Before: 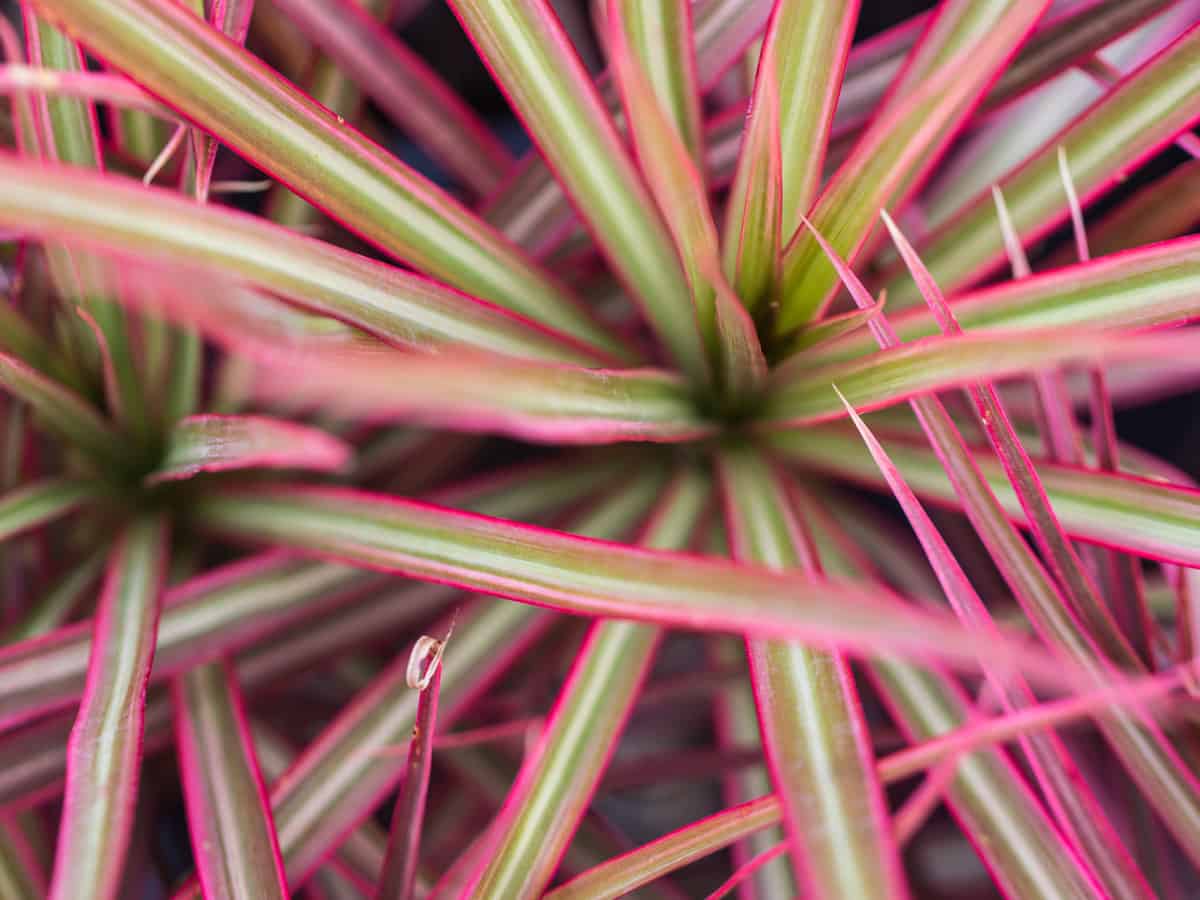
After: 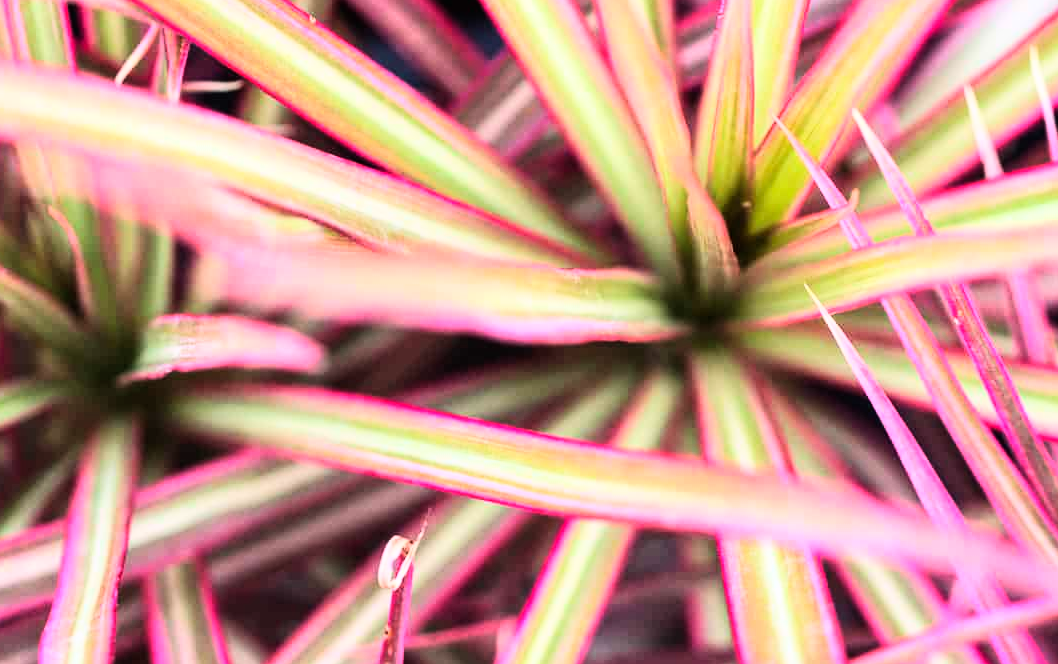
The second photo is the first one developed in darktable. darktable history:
base curve: curves: ch0 [(0, 0) (0.007, 0.004) (0.027, 0.03) (0.046, 0.07) (0.207, 0.54) (0.442, 0.872) (0.673, 0.972) (1, 1)]
crop and rotate: left 2.379%, top 11.123%, right 9.399%, bottom 15.09%
